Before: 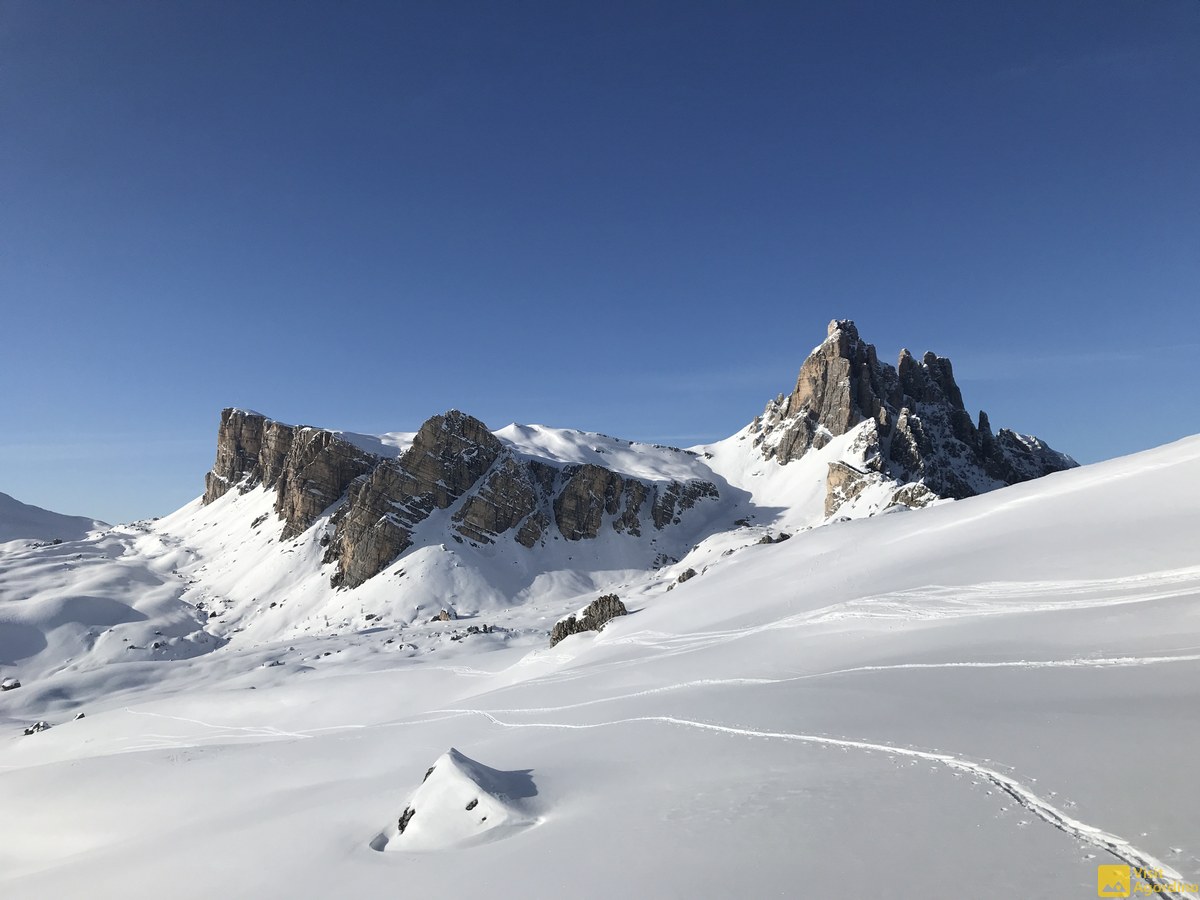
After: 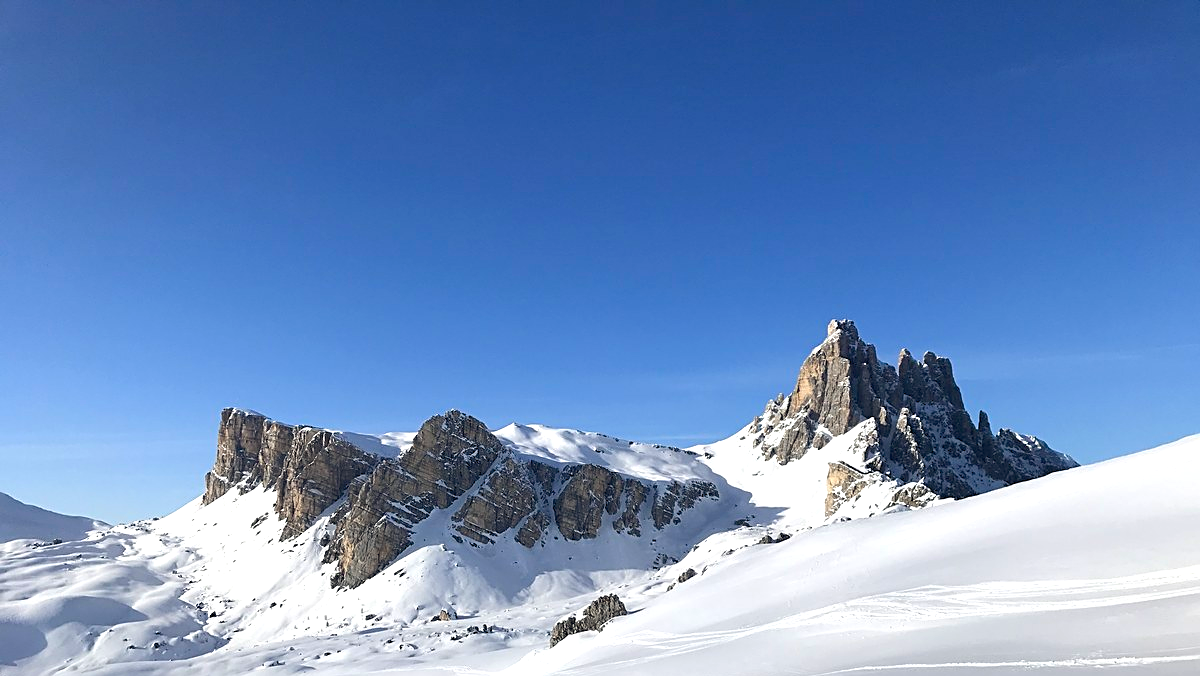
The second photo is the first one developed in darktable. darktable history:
crop: bottom 24.846%
sharpen: on, module defaults
color balance rgb: global offset › chroma 0.055%, global offset › hue 253.96°, linear chroma grading › global chroma 14.982%, perceptual saturation grading › global saturation 0.143%, perceptual brilliance grading › global brilliance 10.572%, perceptual brilliance grading › shadows 14.371%, global vibrance 20%
